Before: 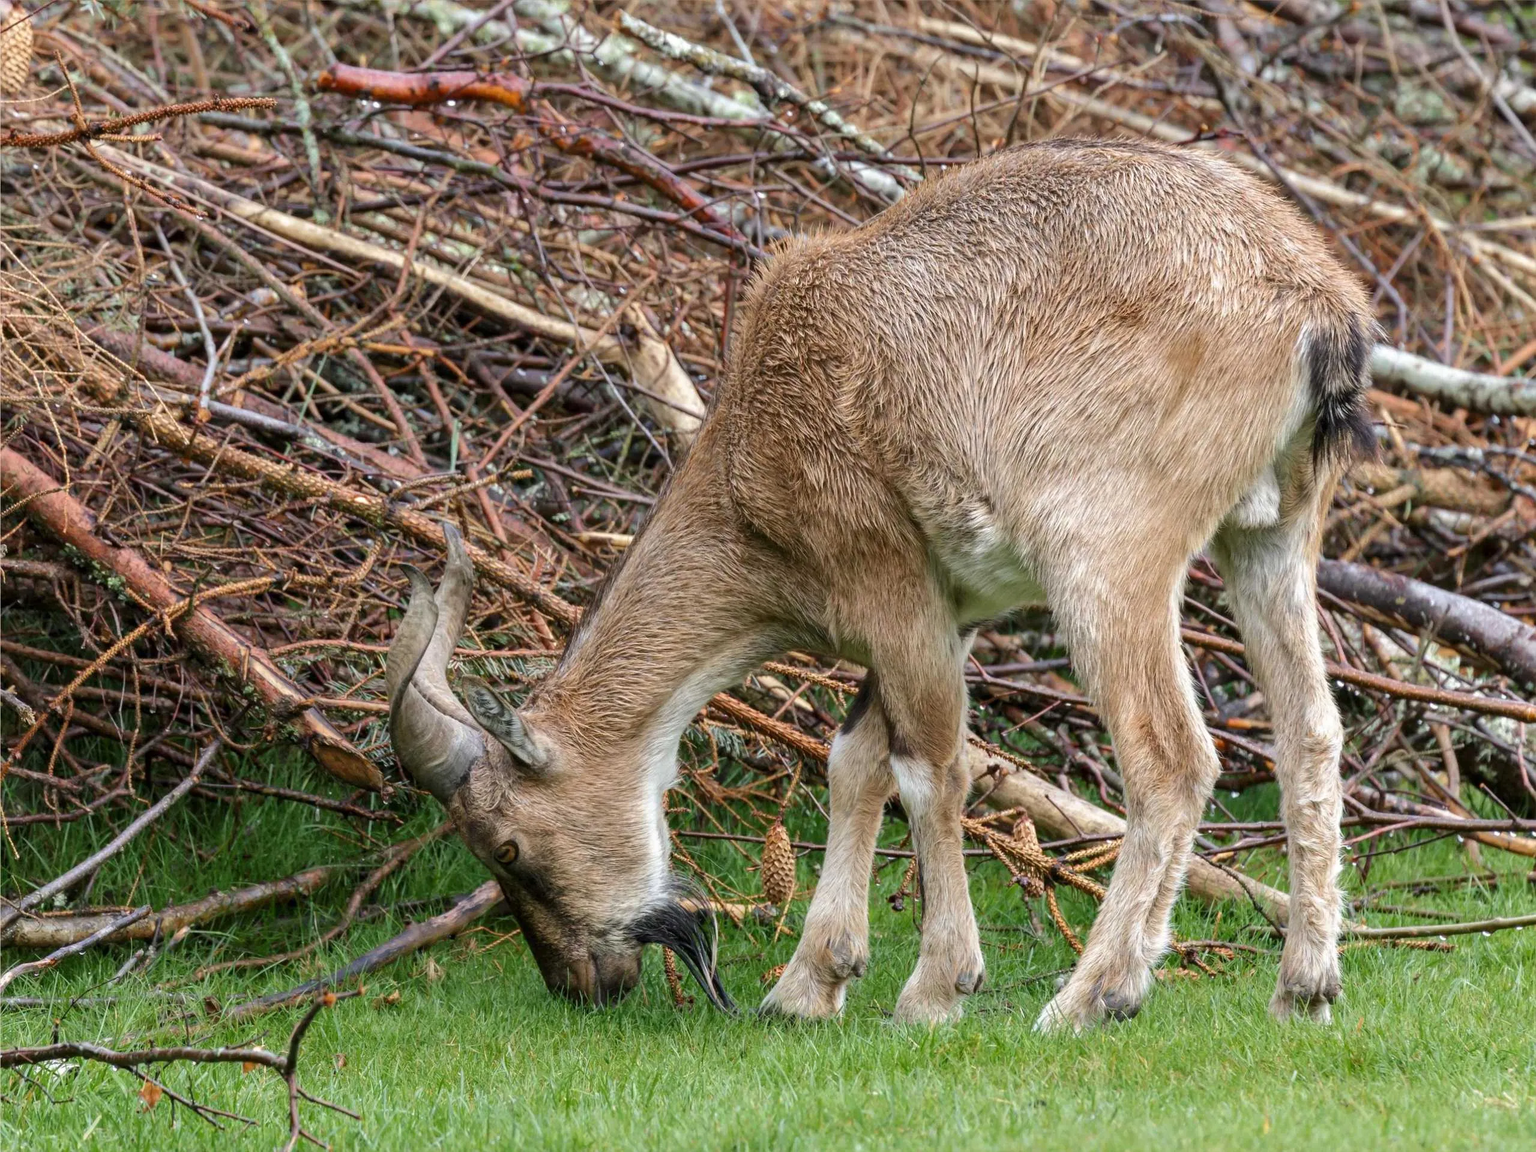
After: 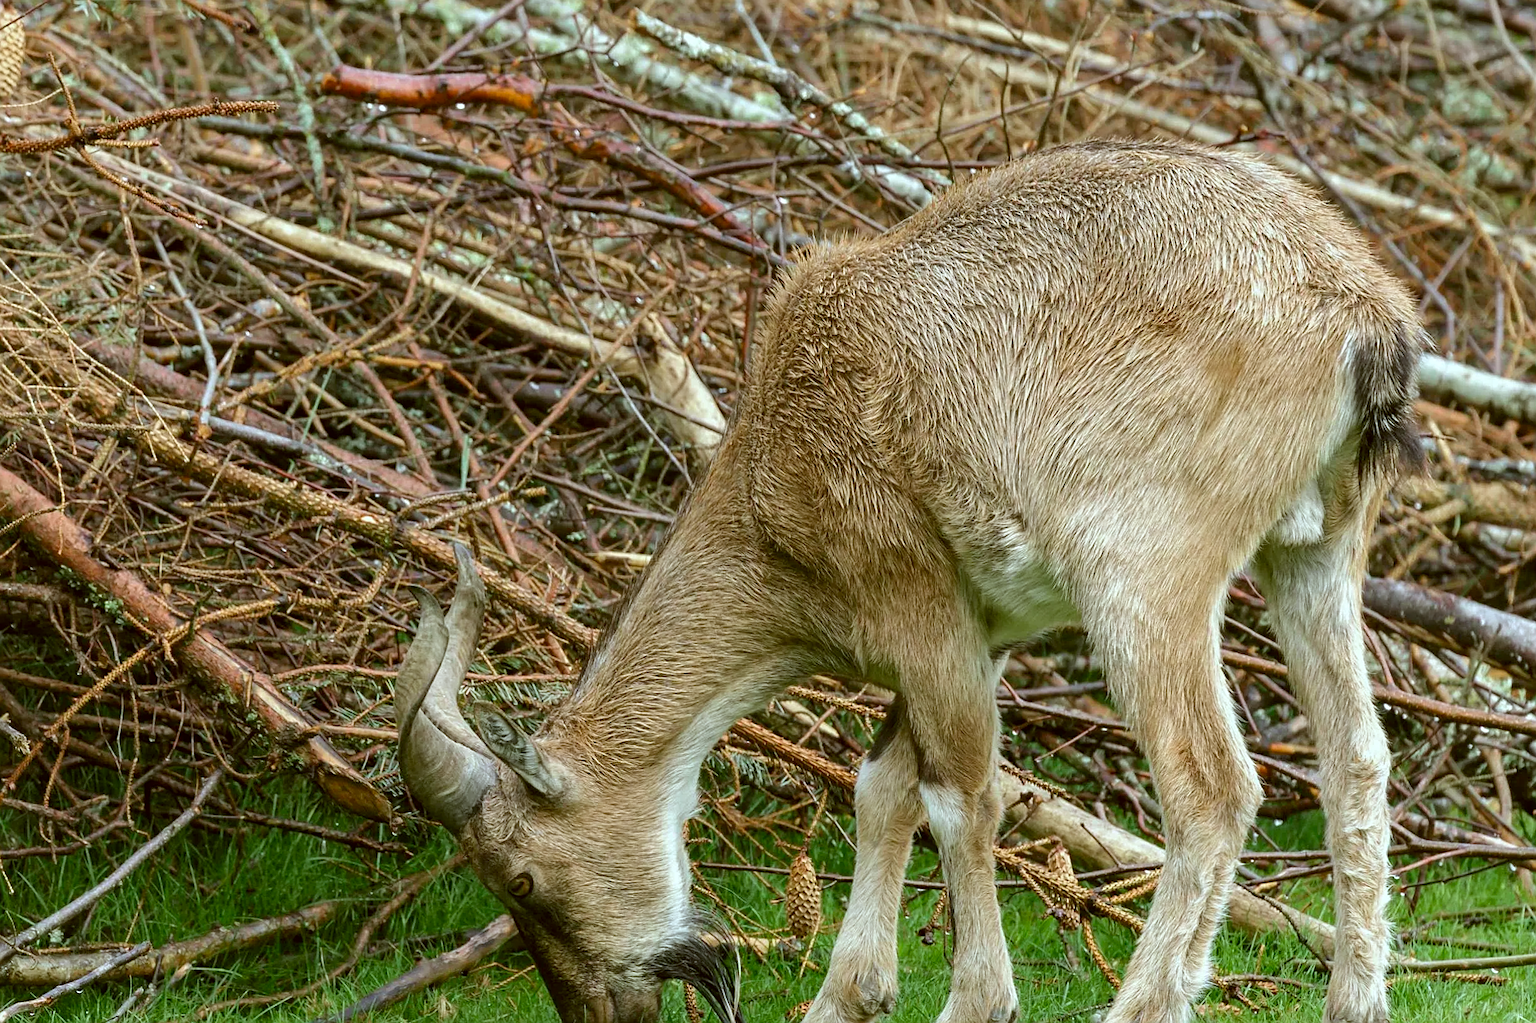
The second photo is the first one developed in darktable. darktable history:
crop and rotate: angle 0.2°, left 0.275%, right 3.127%, bottom 14.18%
color calibration: illuminant F (fluorescent), F source F9 (Cool White Deluxe 4150 K) – high CRI, x 0.374, y 0.373, temperature 4158.34 K
sharpen: on, module defaults
color correction: highlights a* -1.43, highlights b* 10.12, shadows a* 0.395, shadows b* 19.35
color balance: contrast -0.5%
